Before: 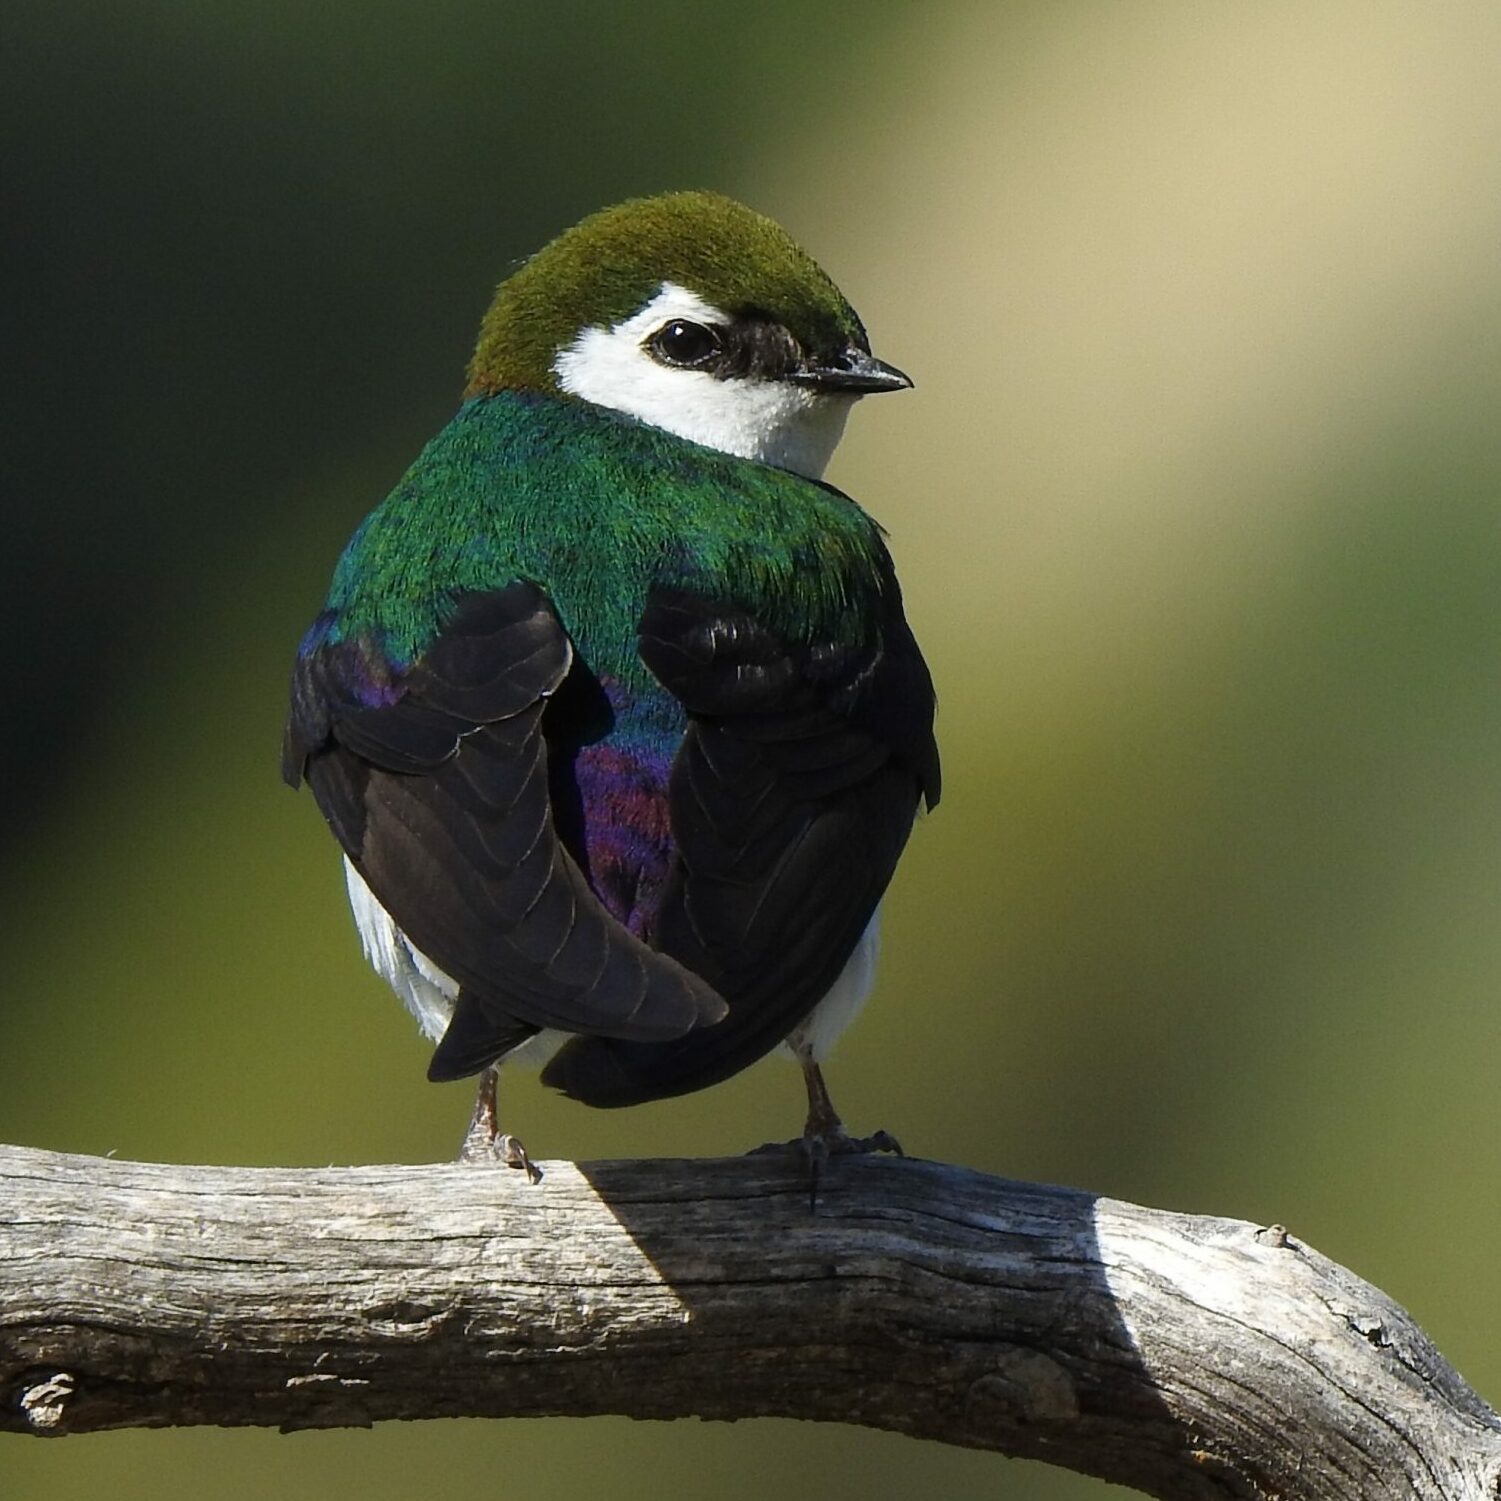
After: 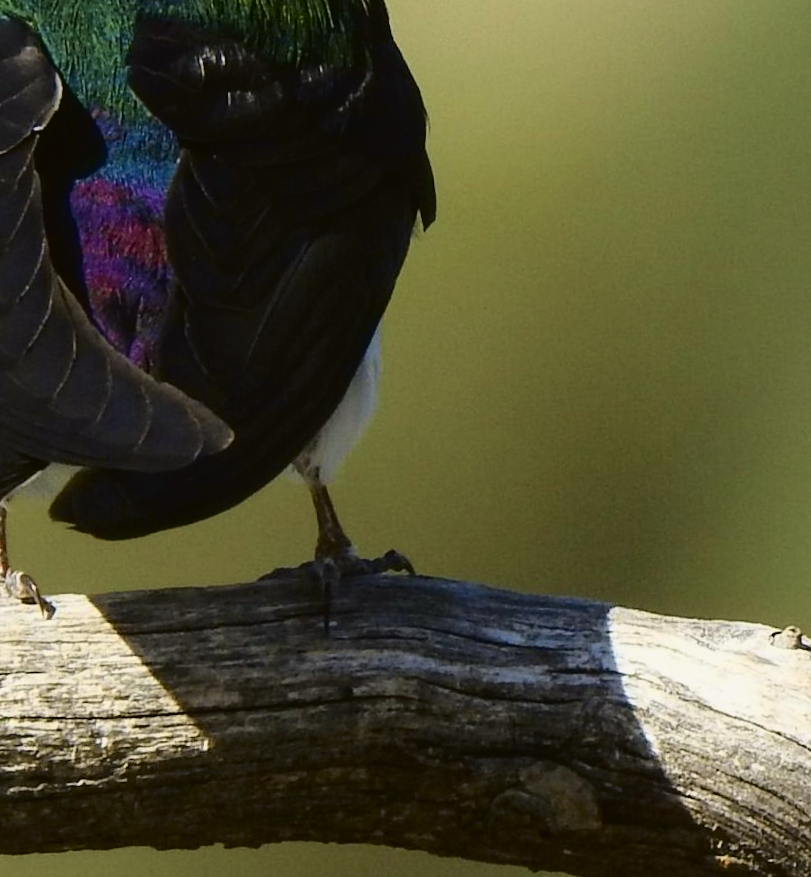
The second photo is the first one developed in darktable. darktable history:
tone curve: curves: ch0 [(0, 0.021) (0.049, 0.044) (0.152, 0.14) (0.328, 0.377) (0.473, 0.543) (0.641, 0.705) (0.85, 0.894) (1, 0.969)]; ch1 [(0, 0) (0.302, 0.331) (0.427, 0.433) (0.472, 0.47) (0.502, 0.503) (0.527, 0.524) (0.564, 0.591) (0.602, 0.632) (0.677, 0.701) (0.859, 0.885) (1, 1)]; ch2 [(0, 0) (0.33, 0.301) (0.447, 0.44) (0.487, 0.496) (0.502, 0.516) (0.535, 0.563) (0.565, 0.6) (0.618, 0.629) (1, 1)], color space Lab, independent channels, preserve colors none
crop: left 34.479%, top 38.822%, right 13.718%, bottom 5.172%
rotate and perspective: rotation -2.56°, automatic cropping off
